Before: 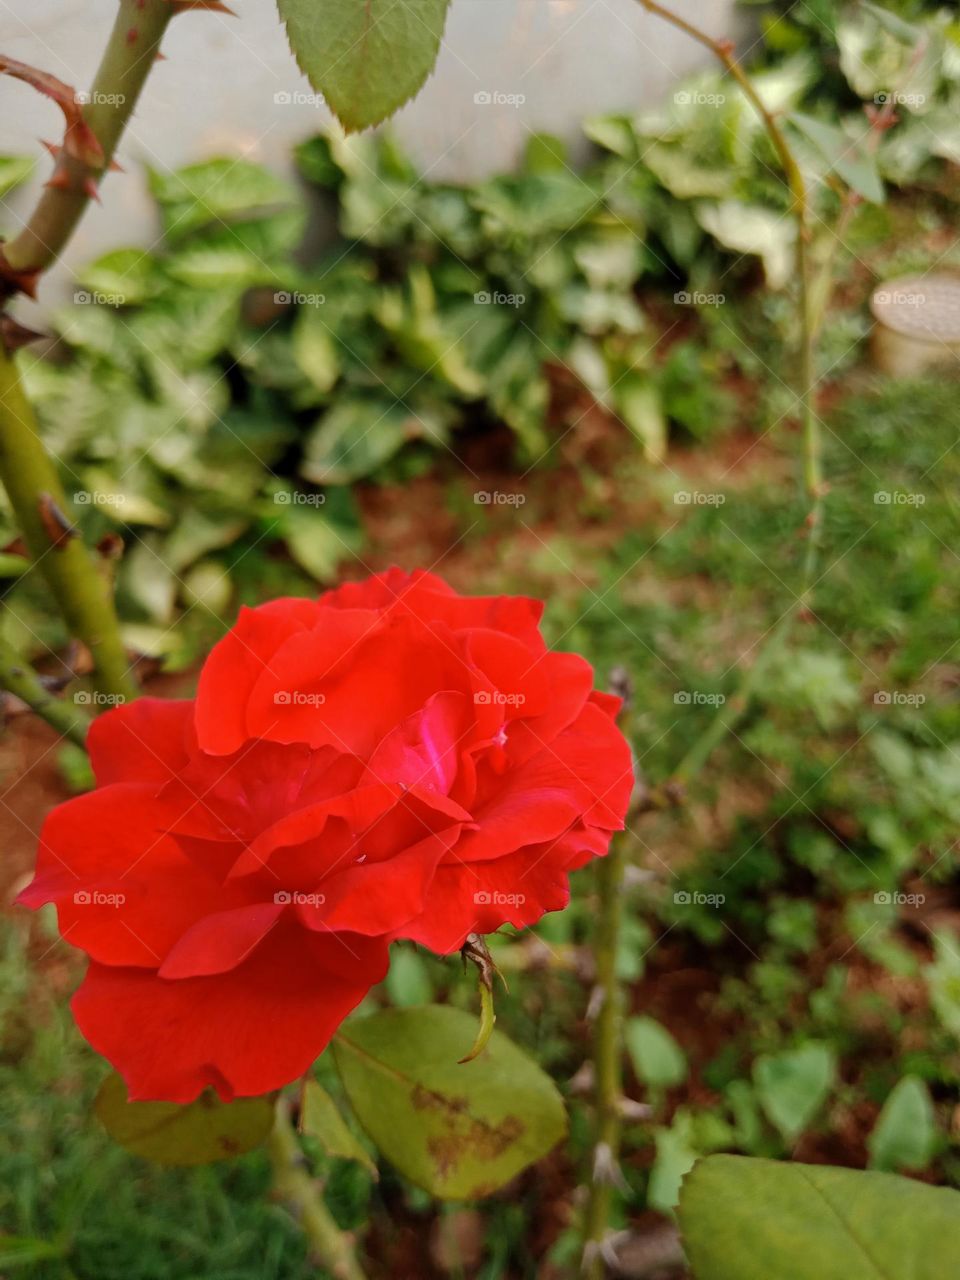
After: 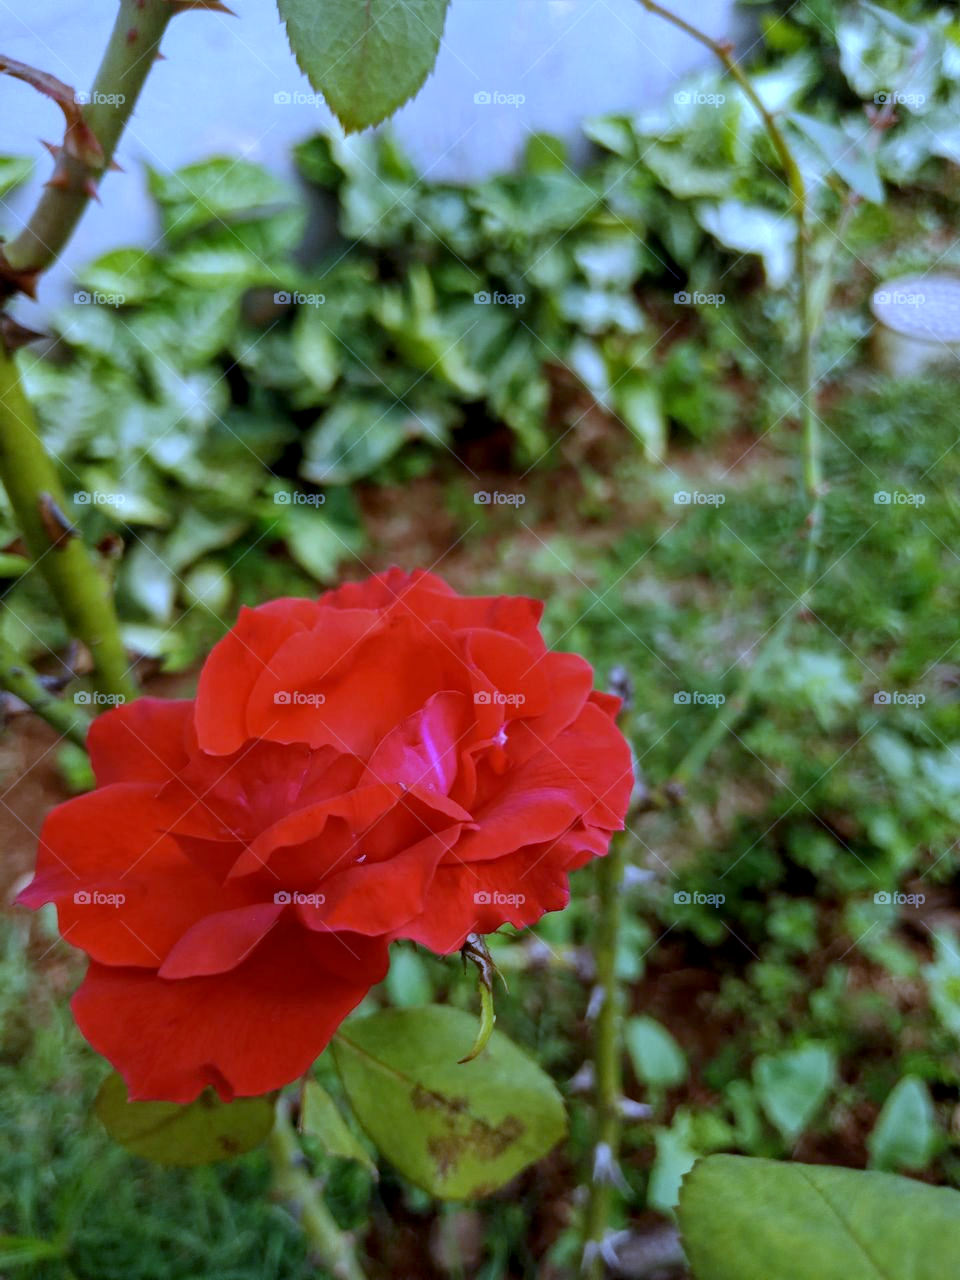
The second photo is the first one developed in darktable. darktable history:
white balance: red 0.766, blue 1.537
local contrast: on, module defaults
exposure: exposure 0.2 EV, compensate highlight preservation false
